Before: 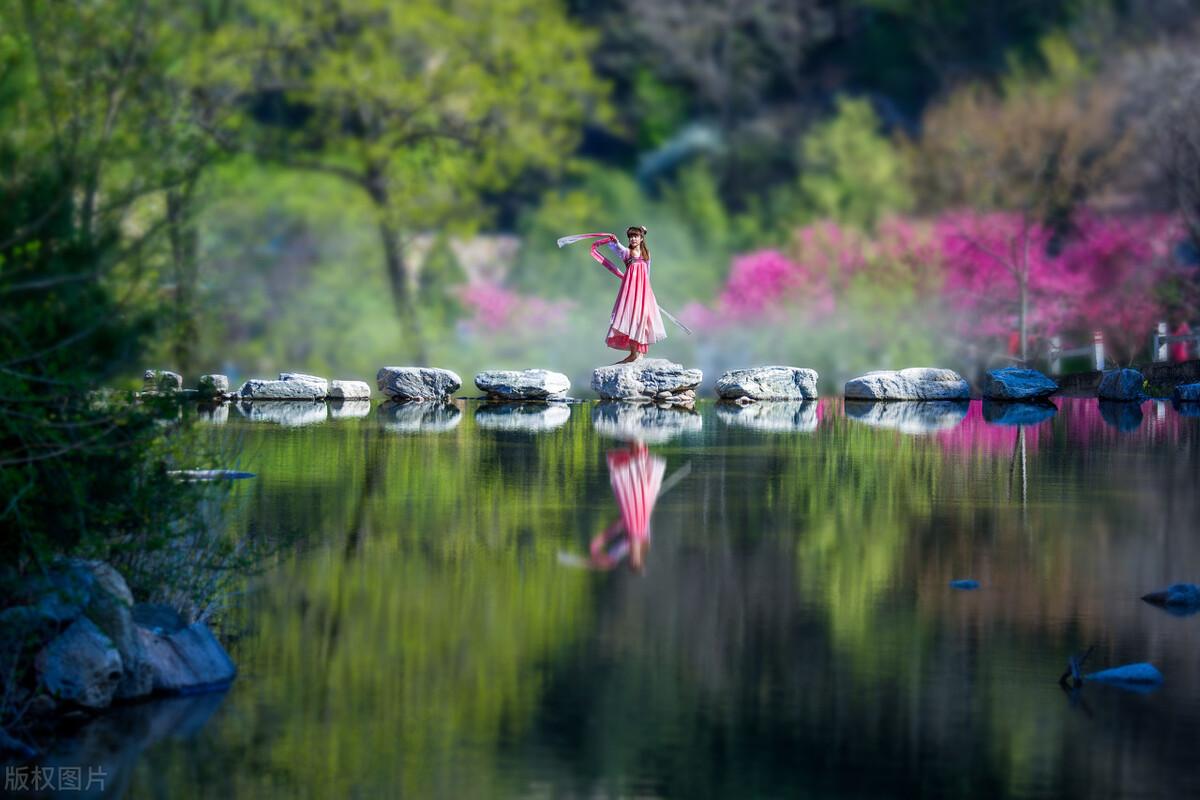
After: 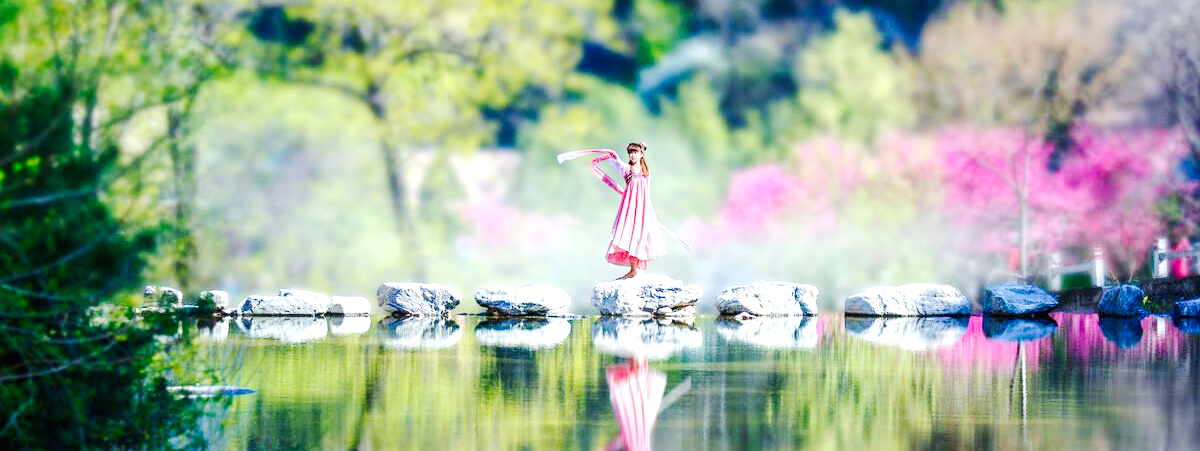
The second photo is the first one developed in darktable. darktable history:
tone curve: curves: ch0 [(0, 0.011) (0.104, 0.085) (0.236, 0.234) (0.398, 0.507) (0.472, 0.62) (0.641, 0.773) (0.835, 0.883) (1, 0.961)]; ch1 [(0, 0) (0.353, 0.344) (0.43, 0.401) (0.479, 0.476) (0.502, 0.504) (0.54, 0.542) (0.602, 0.613) (0.638, 0.668) (0.693, 0.727) (1, 1)]; ch2 [(0, 0) (0.34, 0.314) (0.434, 0.43) (0.5, 0.506) (0.528, 0.534) (0.55, 0.567) (0.595, 0.613) (0.644, 0.729) (1, 1)], preserve colors none
exposure: black level correction 0.001, exposure 1.399 EV, compensate exposure bias true, compensate highlight preservation false
crop and rotate: top 10.604%, bottom 32.94%
